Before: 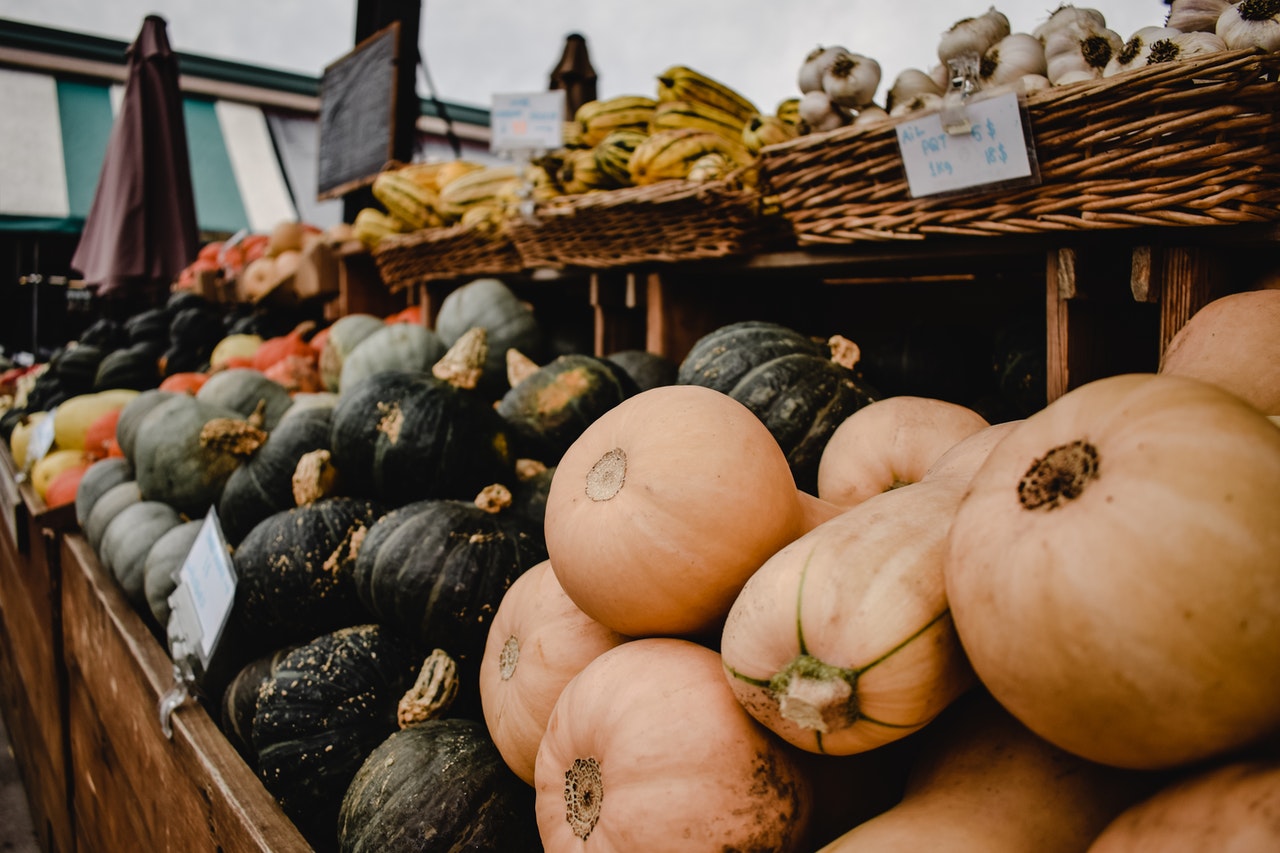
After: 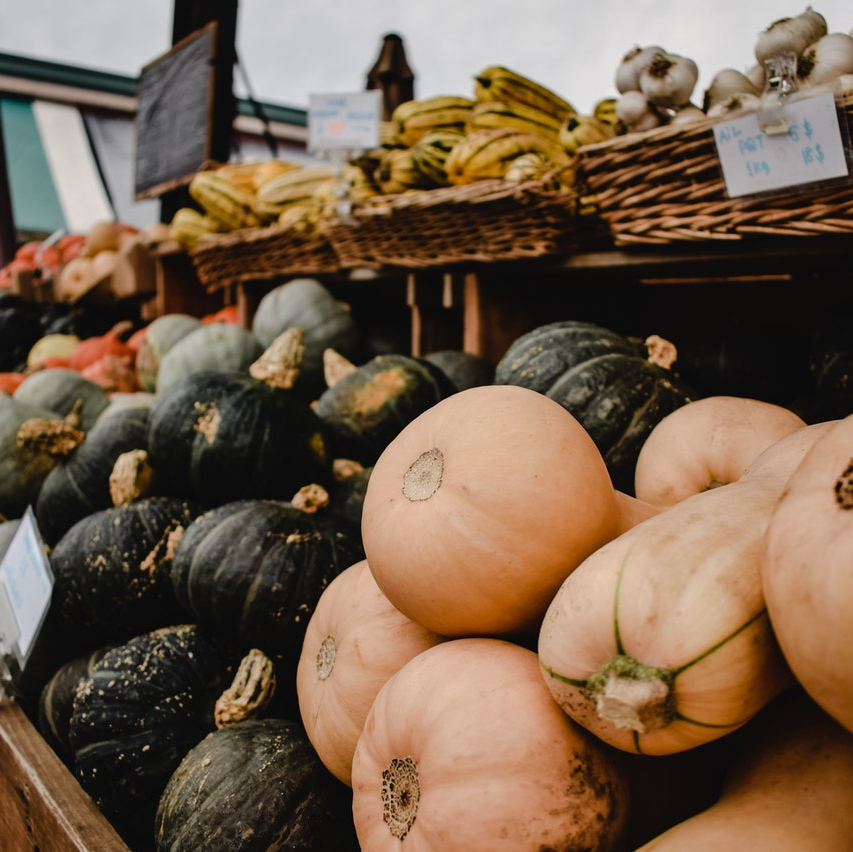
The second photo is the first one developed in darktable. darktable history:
crop and rotate: left 14.355%, right 18.933%
